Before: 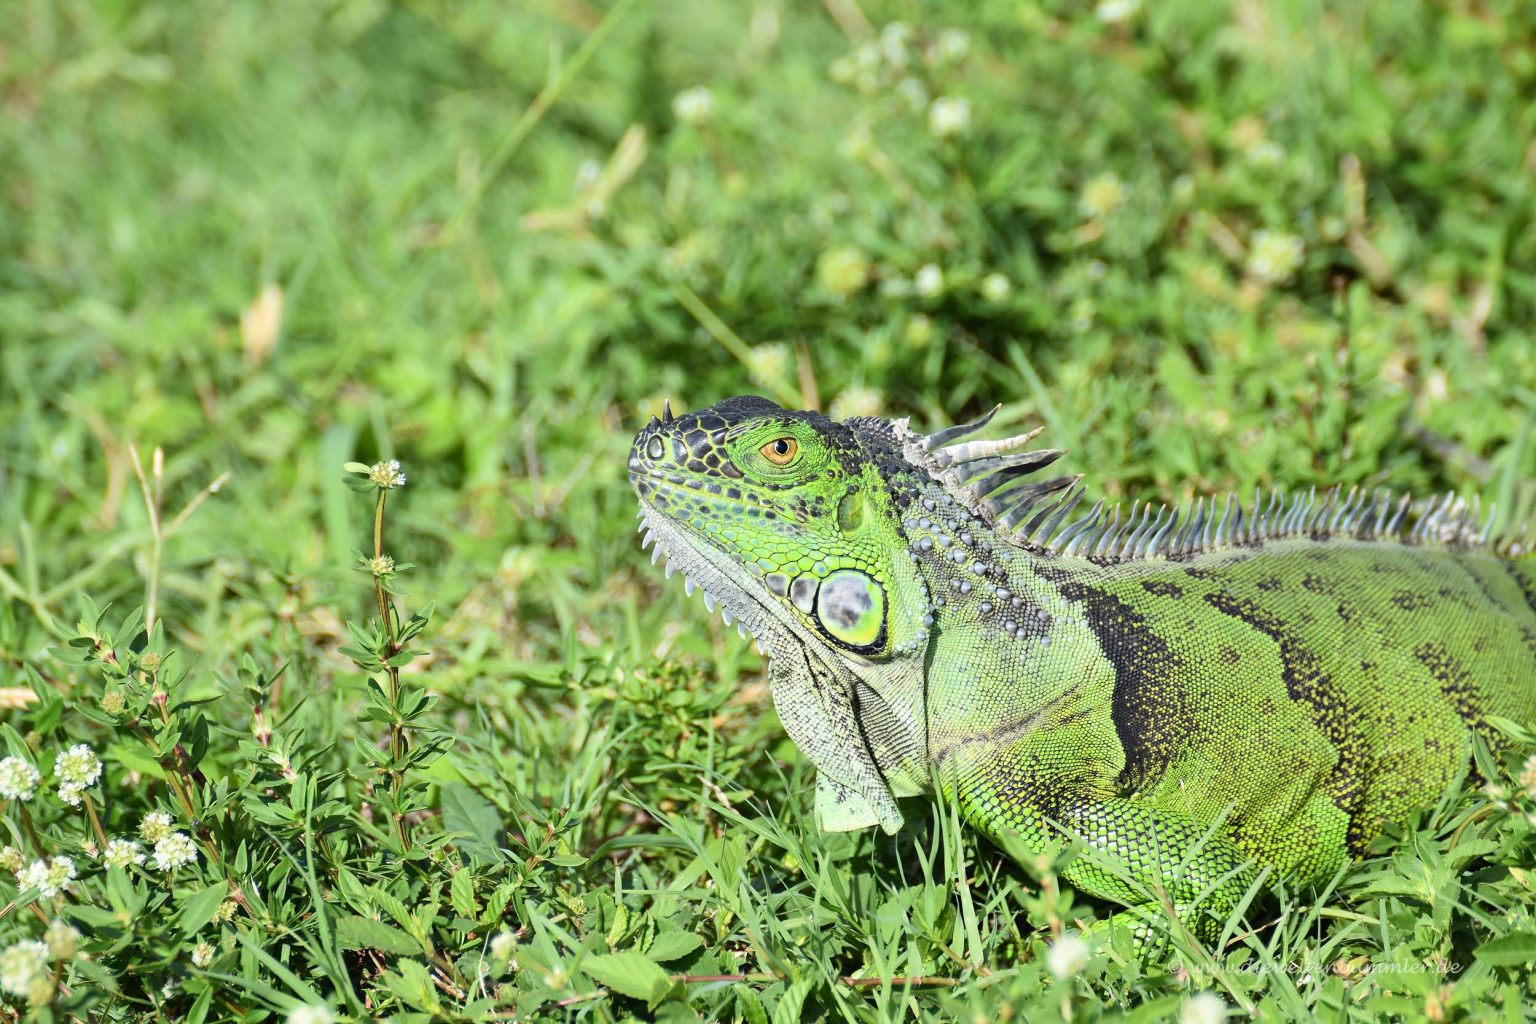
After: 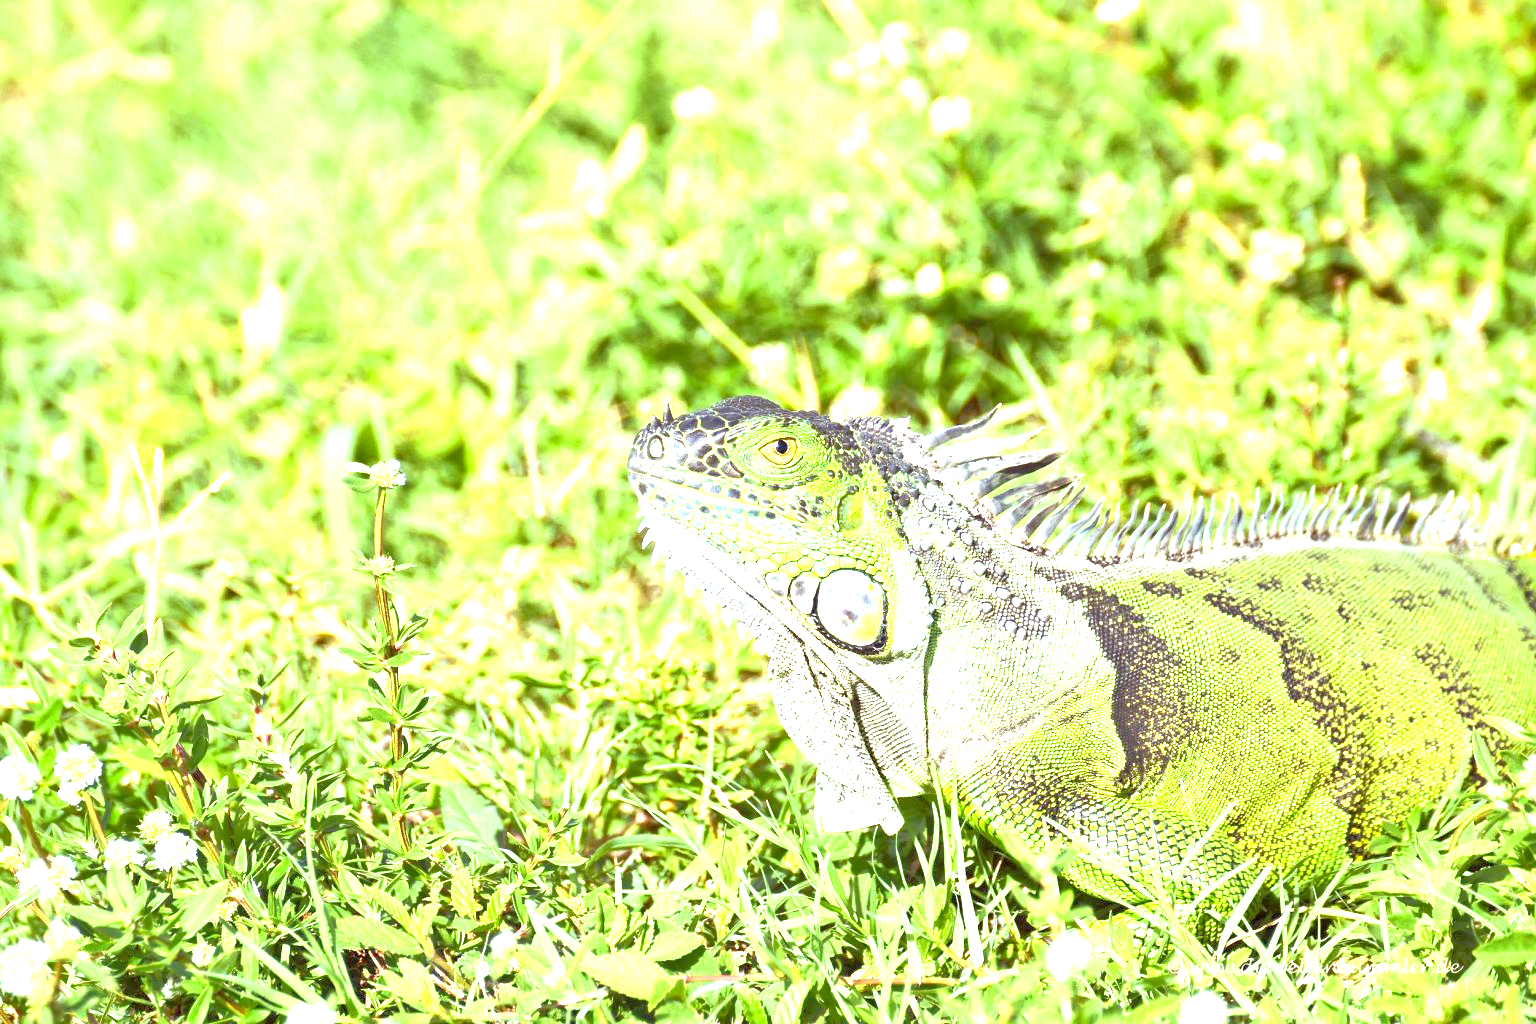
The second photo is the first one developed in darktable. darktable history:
rgb levels: mode RGB, independent channels, levels [[0, 0.5, 1], [0, 0.521, 1], [0, 0.536, 1]]
exposure: black level correction 0, exposure 1.741 EV, compensate exposure bias true, compensate highlight preservation false
tone equalizer: -7 EV 0.15 EV, -6 EV 0.6 EV, -5 EV 1.15 EV, -4 EV 1.33 EV, -3 EV 1.15 EV, -2 EV 0.6 EV, -1 EV 0.15 EV, mask exposure compensation -0.5 EV
white balance: emerald 1
